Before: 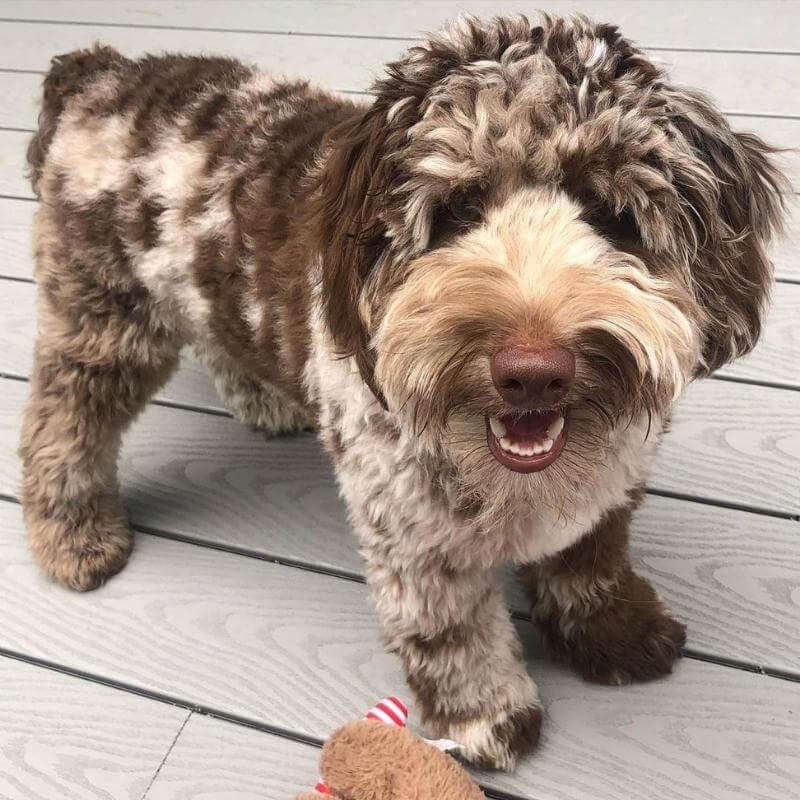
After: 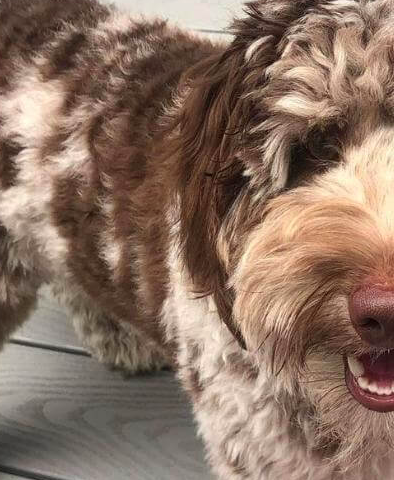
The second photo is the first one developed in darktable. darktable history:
crop: left 17.835%, top 7.675%, right 32.881%, bottom 32.213%
color calibration: output R [0.946, 0.065, -0.013, 0], output G [-0.246, 1.264, -0.017, 0], output B [0.046, -0.098, 1.05, 0], illuminant custom, x 0.344, y 0.359, temperature 5045.54 K
